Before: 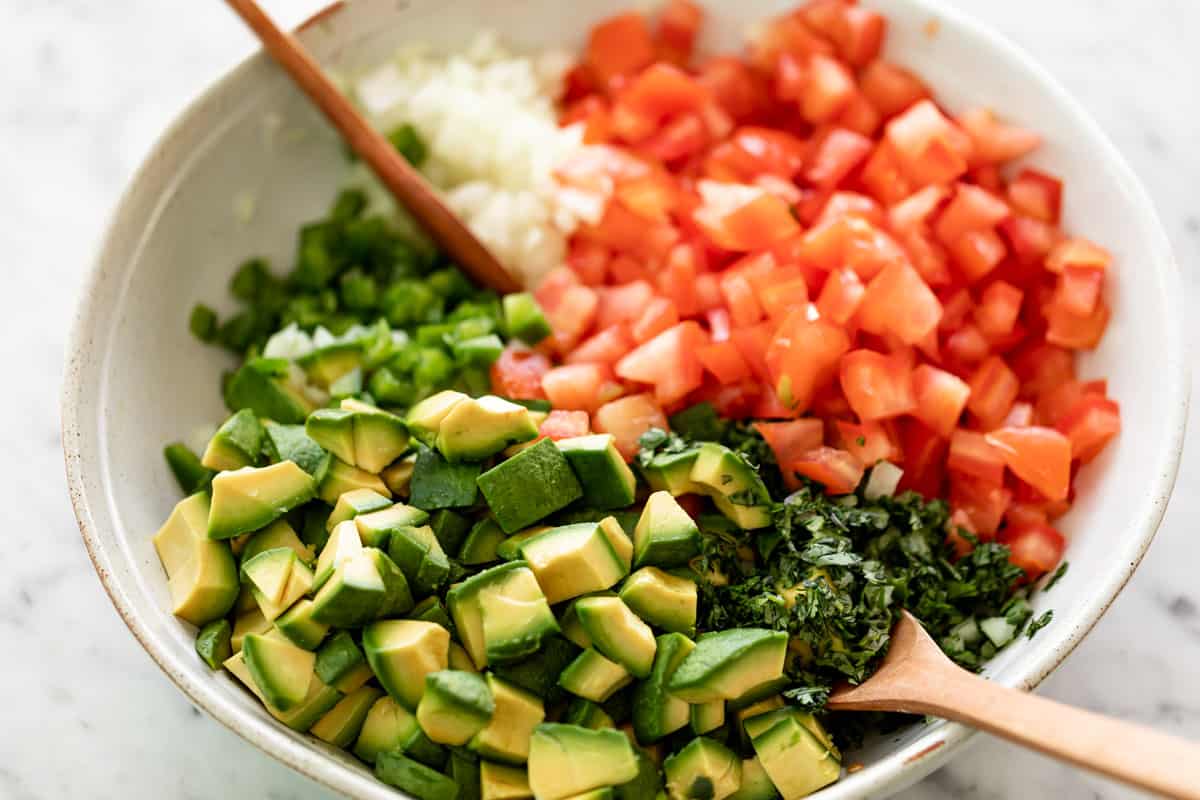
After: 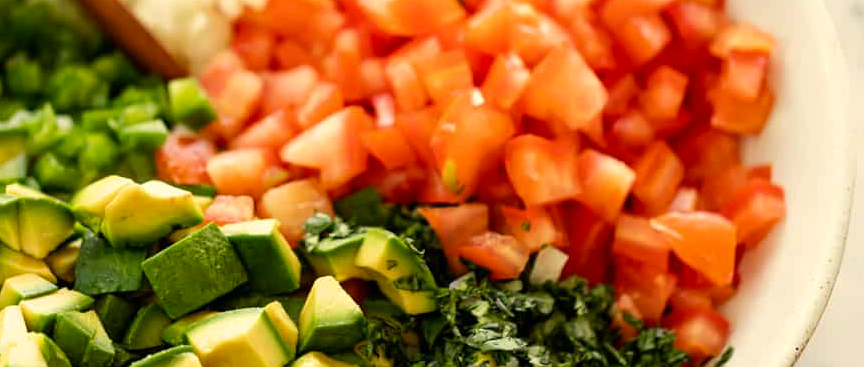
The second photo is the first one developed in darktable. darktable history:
crop and rotate: left 27.938%, top 27.046%, bottom 27.046%
color correction: highlights a* 1.39, highlights b* 17.83
